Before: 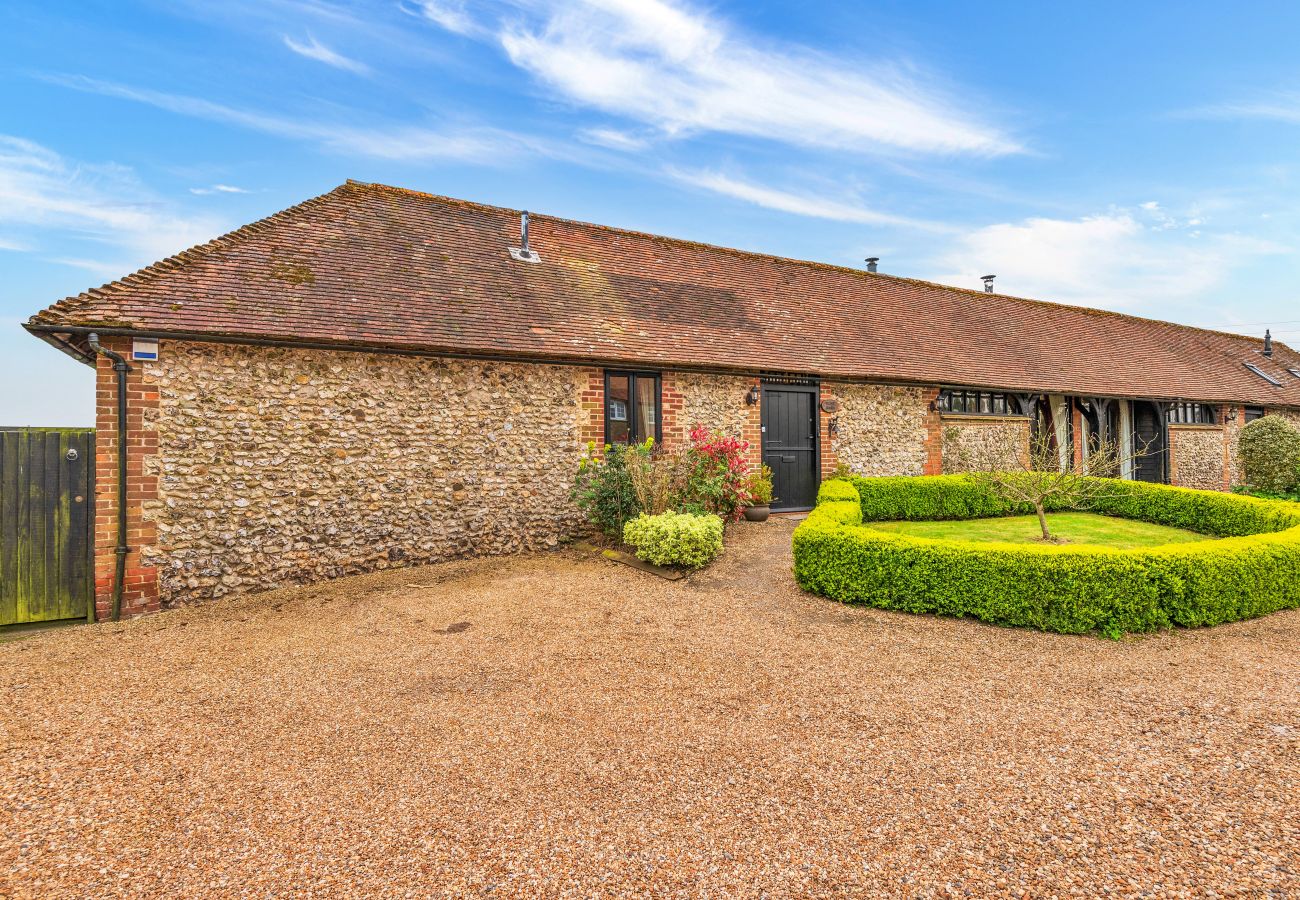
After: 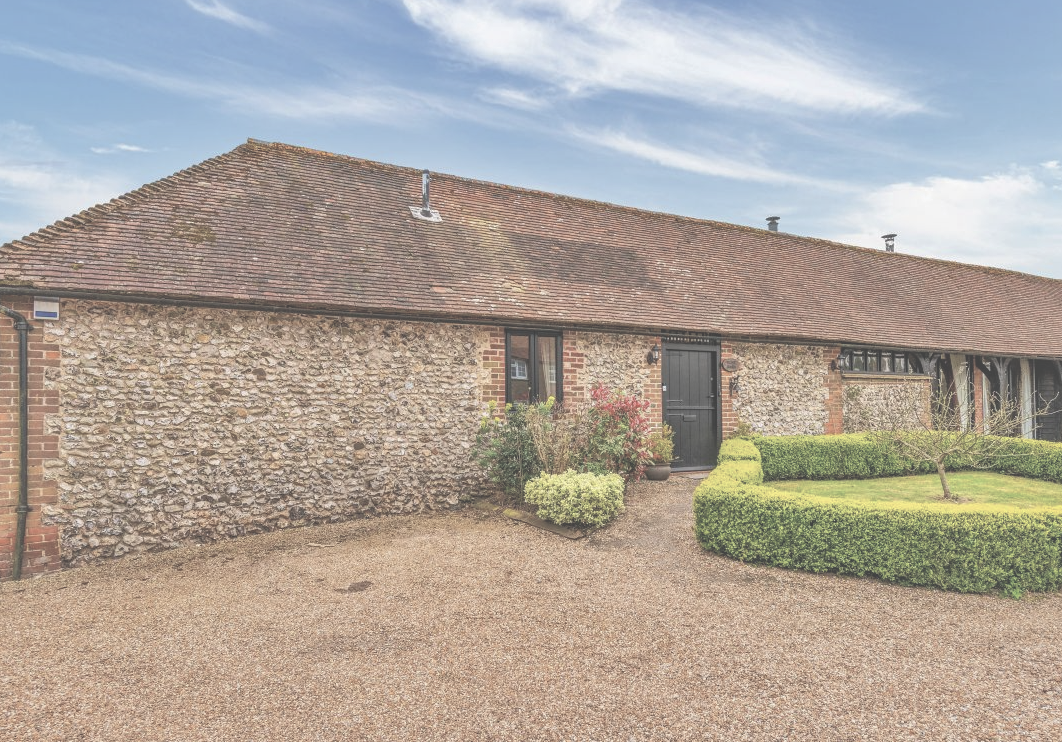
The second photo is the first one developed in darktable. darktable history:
shadows and highlights: highlights color adjustment 32.46%
crop and rotate: left 7.691%, top 4.588%, right 10.606%, bottom 12.931%
contrast brightness saturation: brightness 0.188, saturation -0.497
exposure: black level correction -0.021, exposure -0.033 EV, compensate exposure bias true, compensate highlight preservation false
